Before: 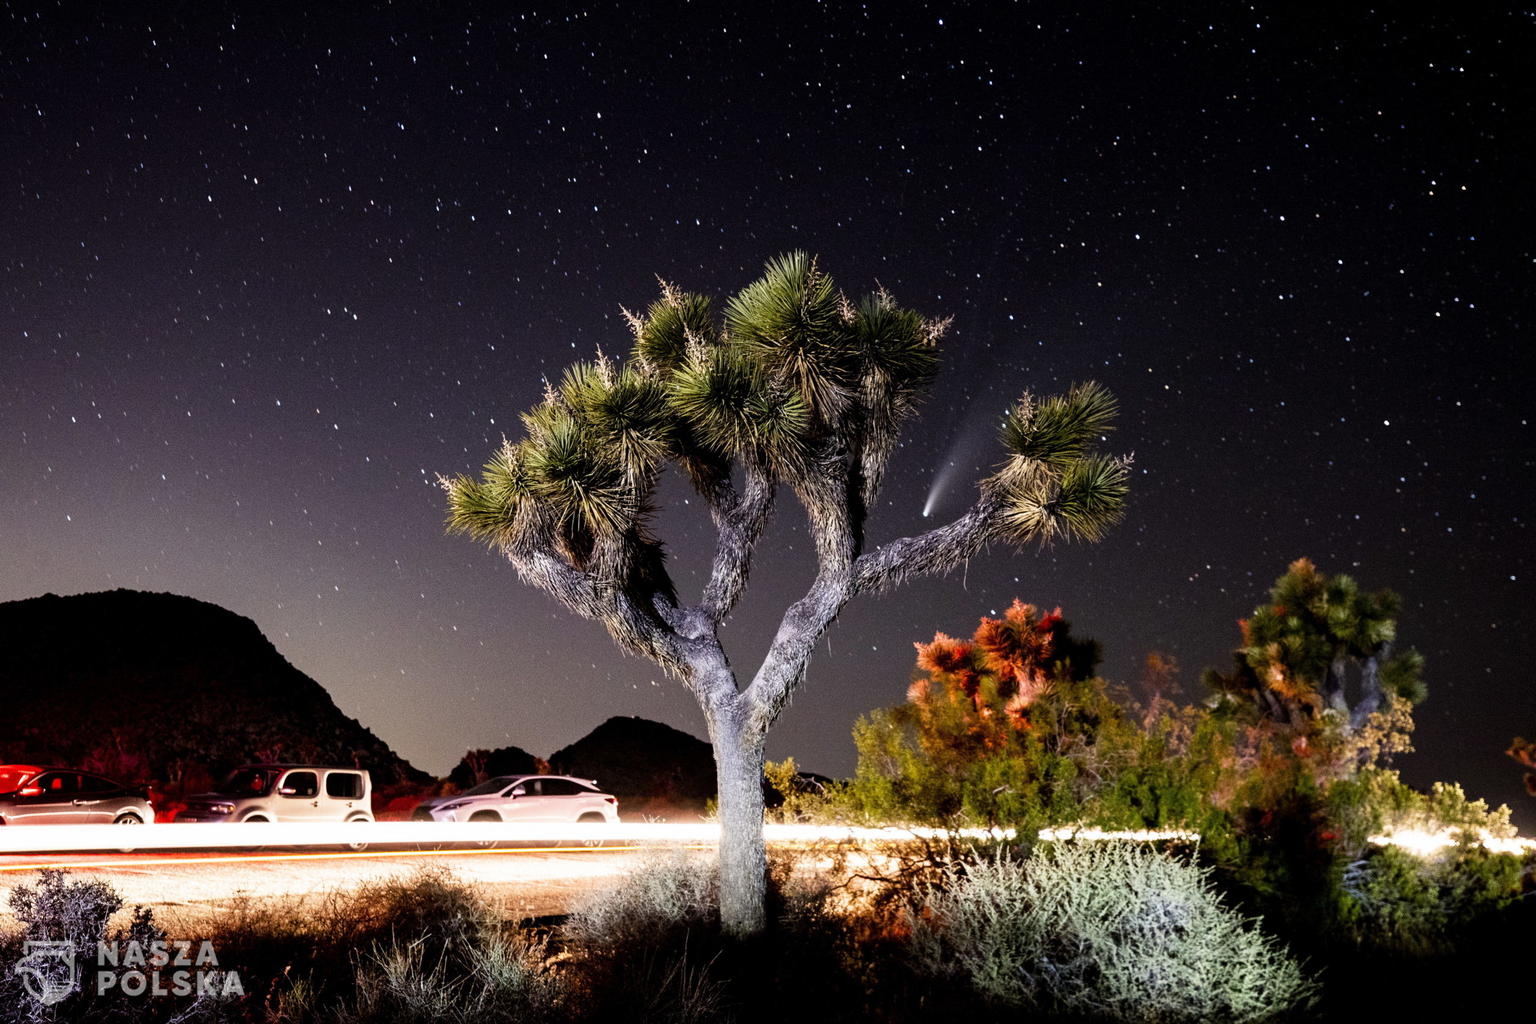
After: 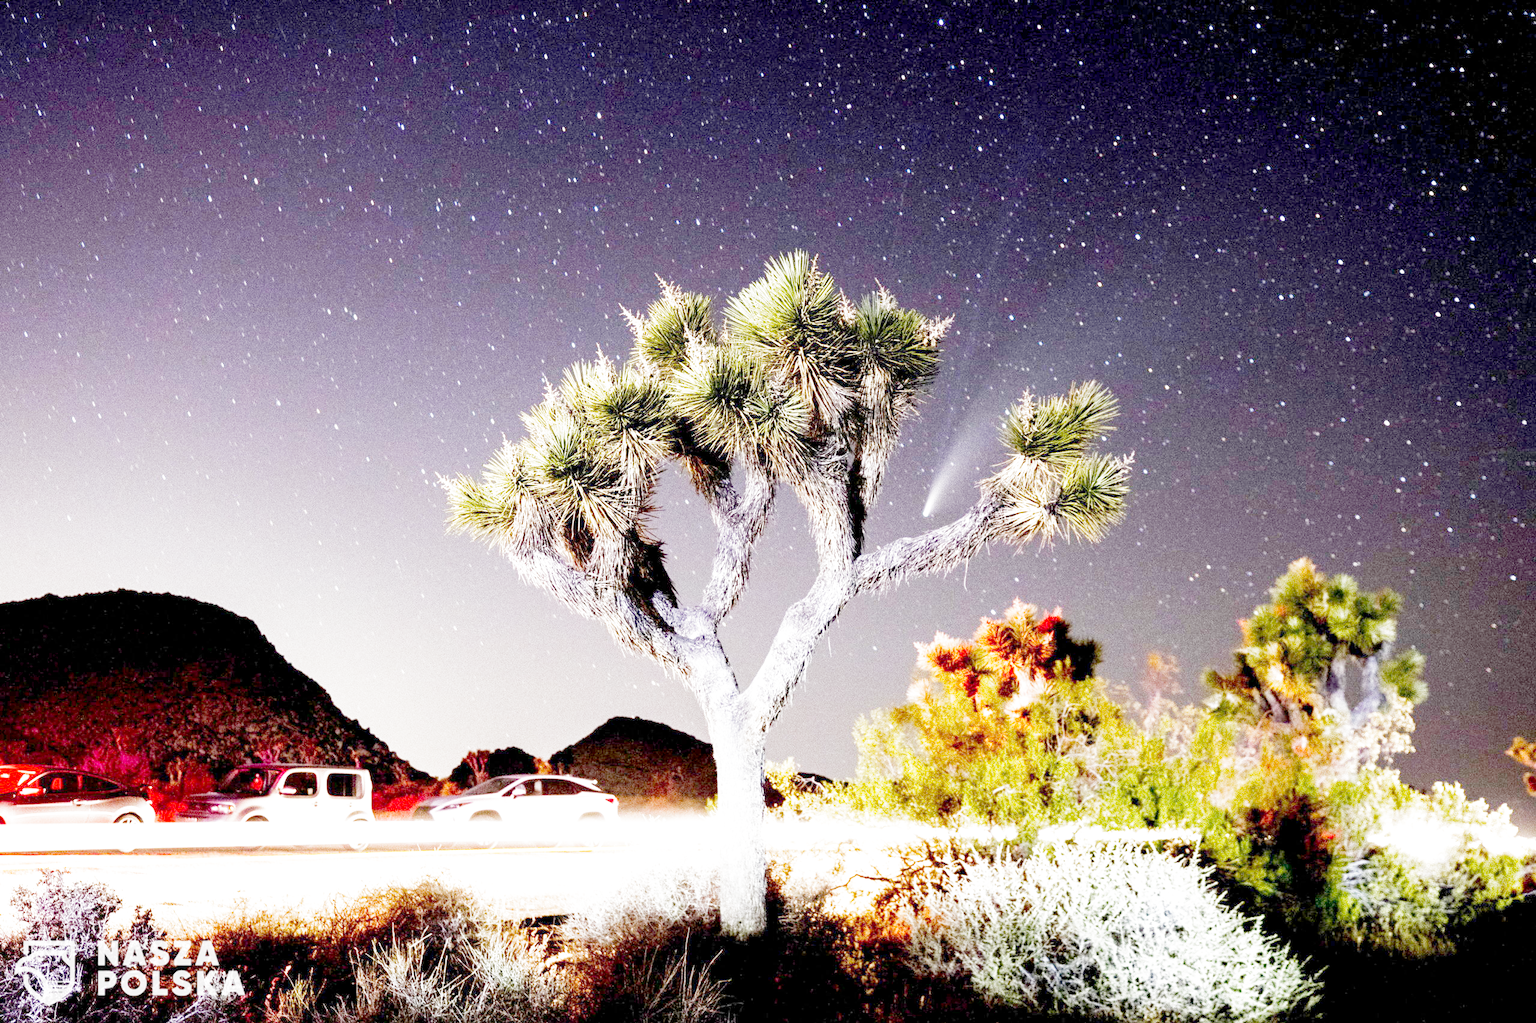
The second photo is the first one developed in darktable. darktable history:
filmic rgb: middle gray luminance 12.74%, black relative exposure -10.13 EV, white relative exposure 3.47 EV, threshold 6 EV, target black luminance 0%, hardness 5.74, latitude 44.69%, contrast 1.221, highlights saturation mix 5%, shadows ↔ highlights balance 26.78%, add noise in highlights 0, preserve chrominance no, color science v3 (2019), use custom middle-gray values true, iterations of high-quality reconstruction 0, contrast in highlights soft, enable highlight reconstruction true
exposure: exposure 0.6 EV, compensate highlight preservation false
color balance: output saturation 110%
